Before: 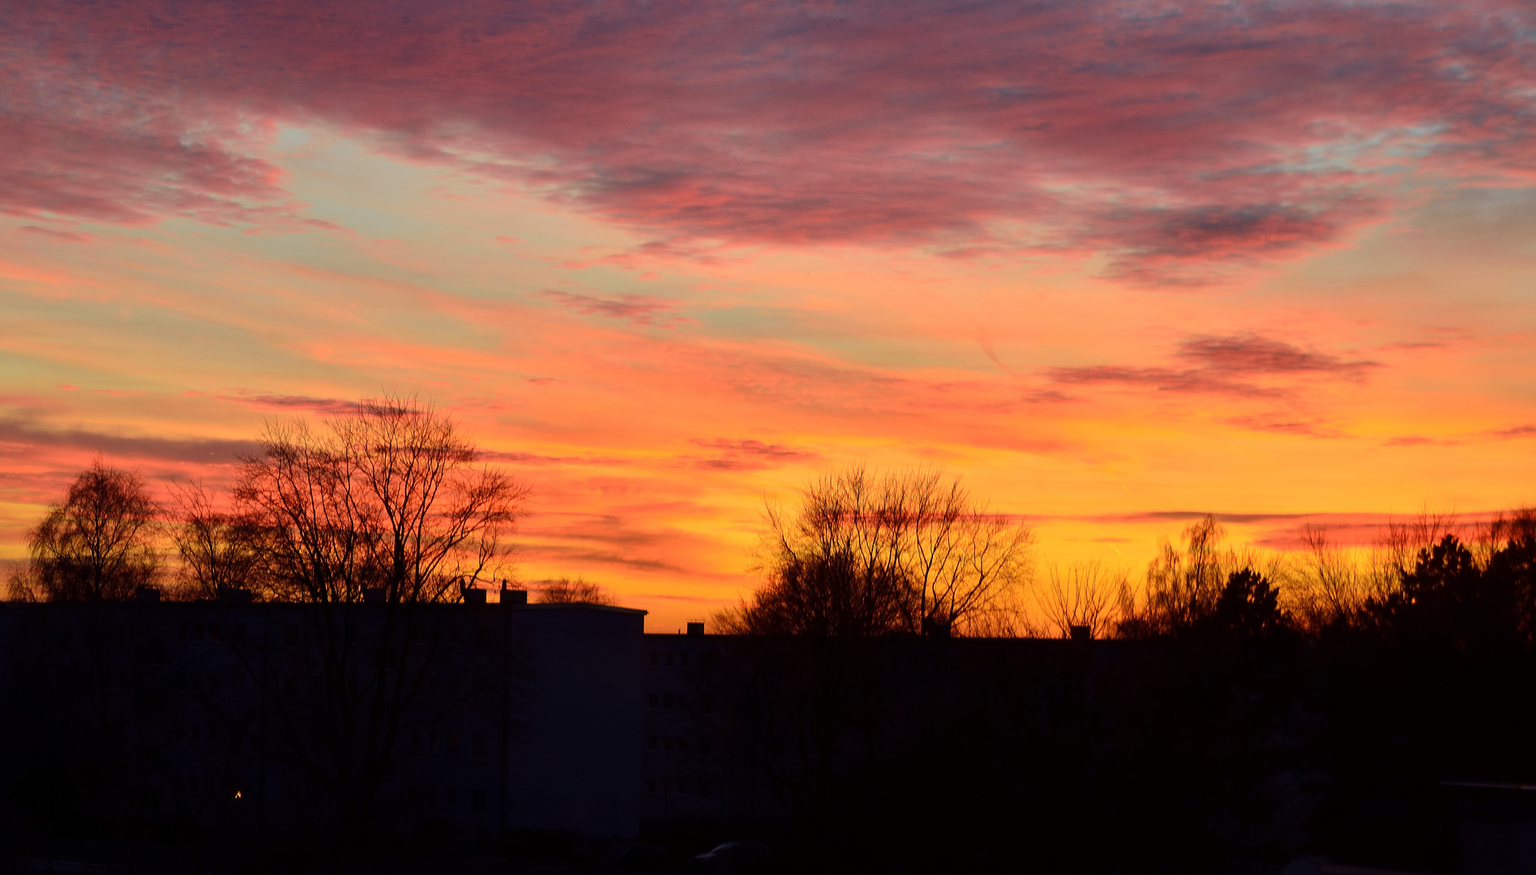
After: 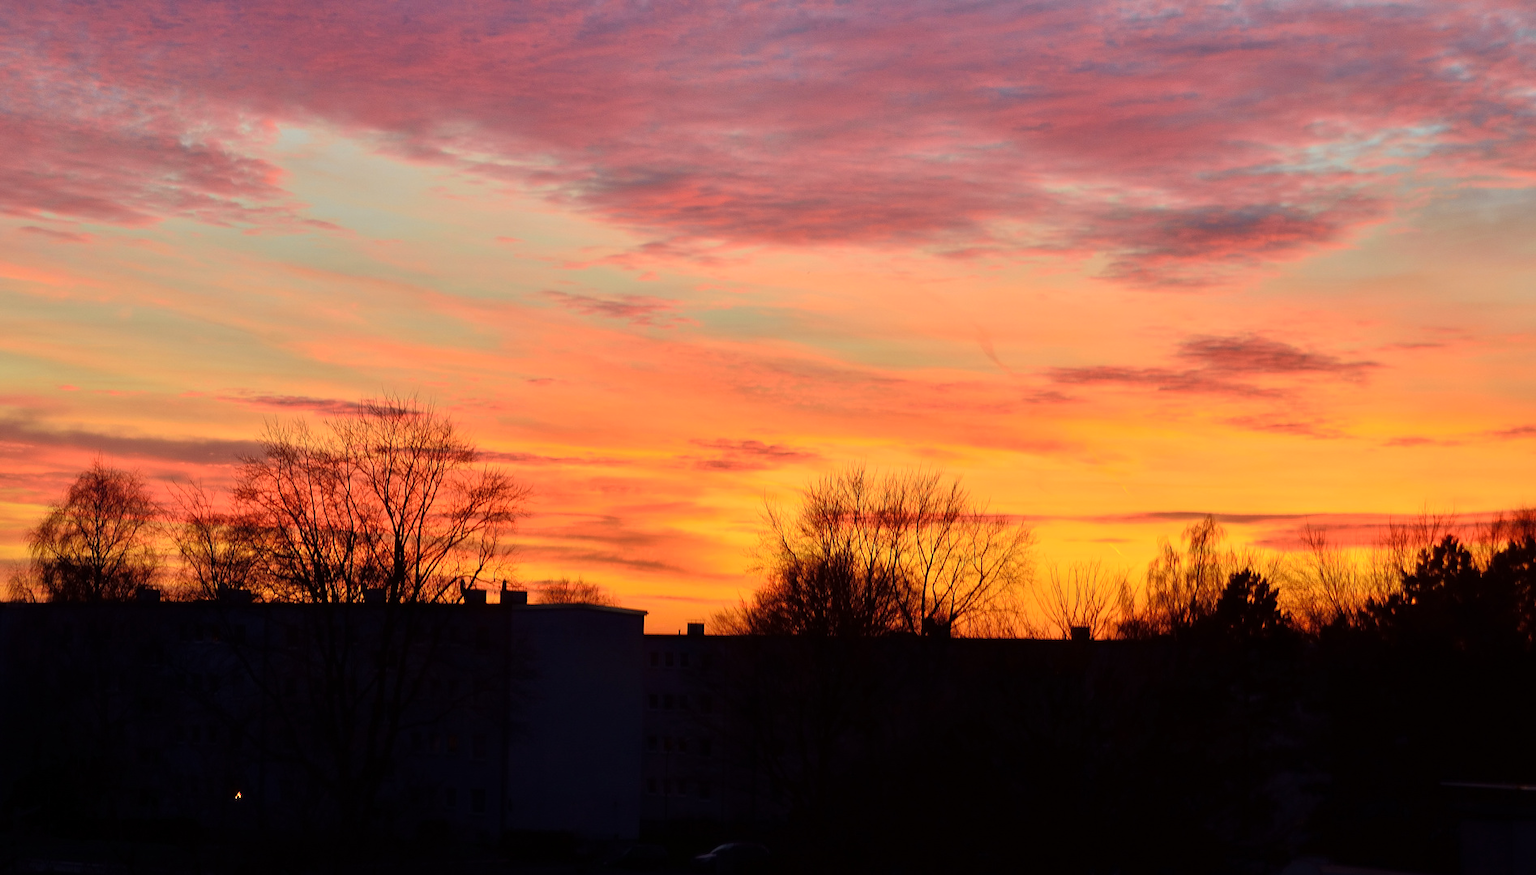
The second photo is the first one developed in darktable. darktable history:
tone equalizer: -7 EV 0.142 EV, -6 EV 0.609 EV, -5 EV 1.13 EV, -4 EV 1.32 EV, -3 EV 1.15 EV, -2 EV 0.6 EV, -1 EV 0.159 EV, luminance estimator HSV value / RGB max
